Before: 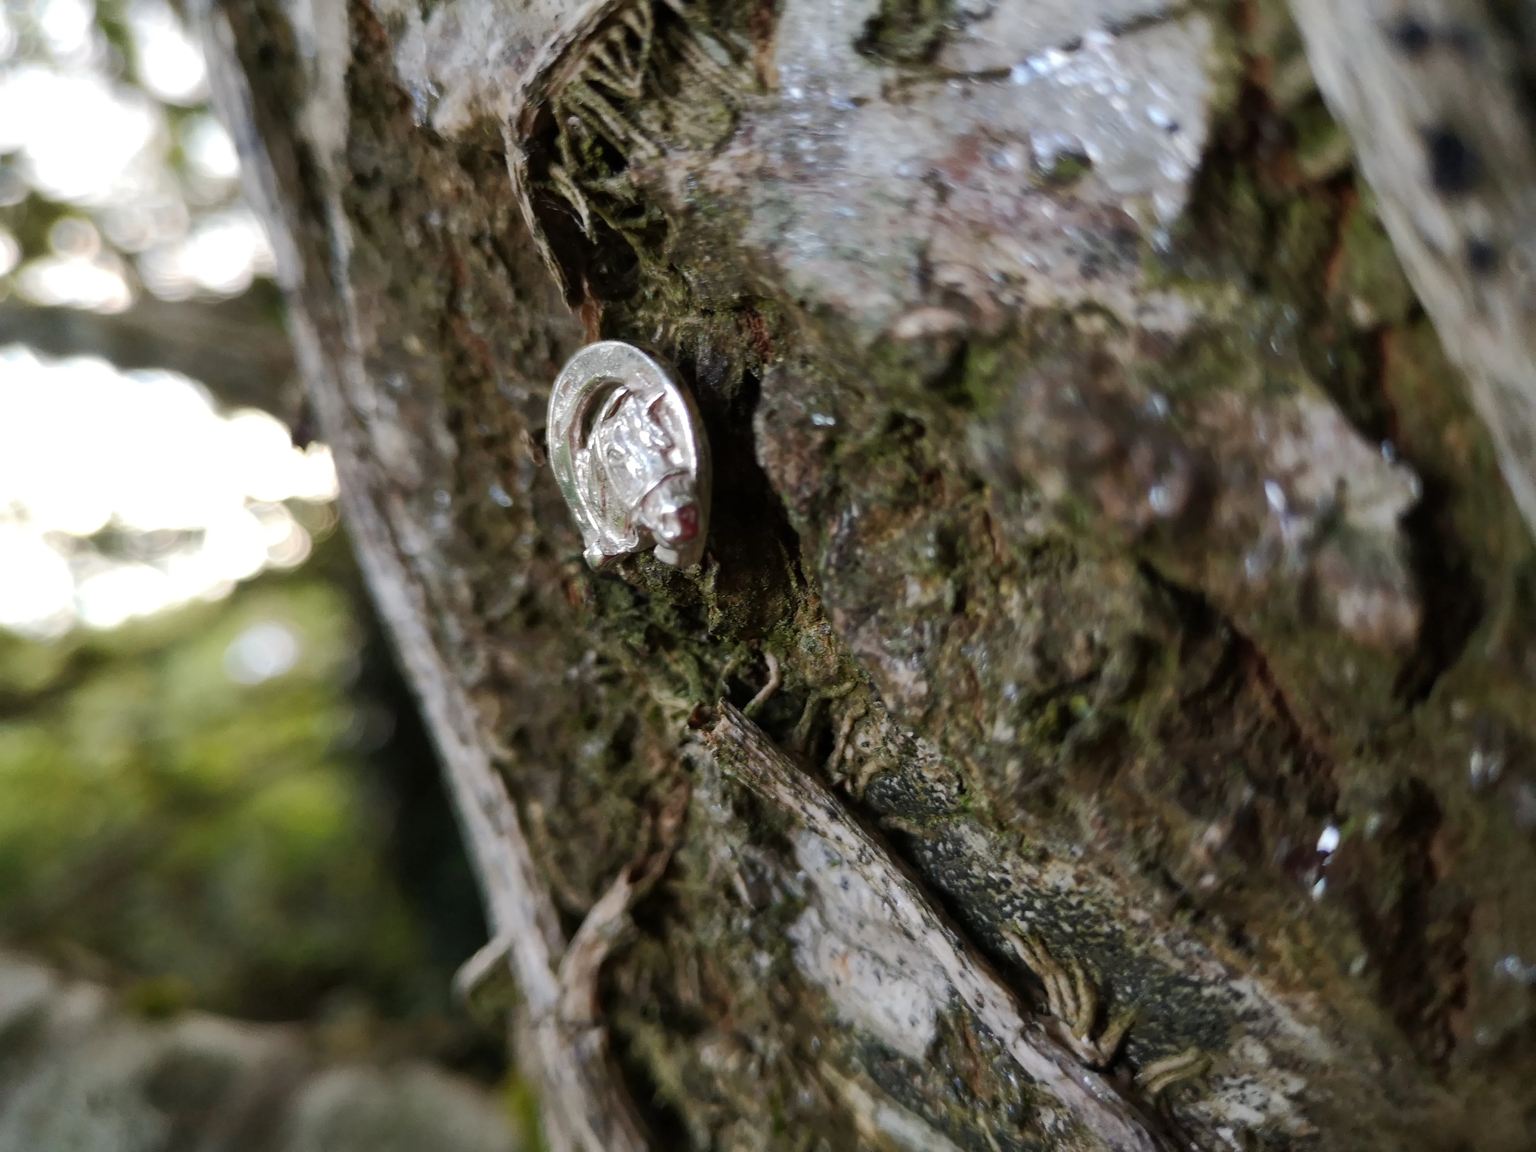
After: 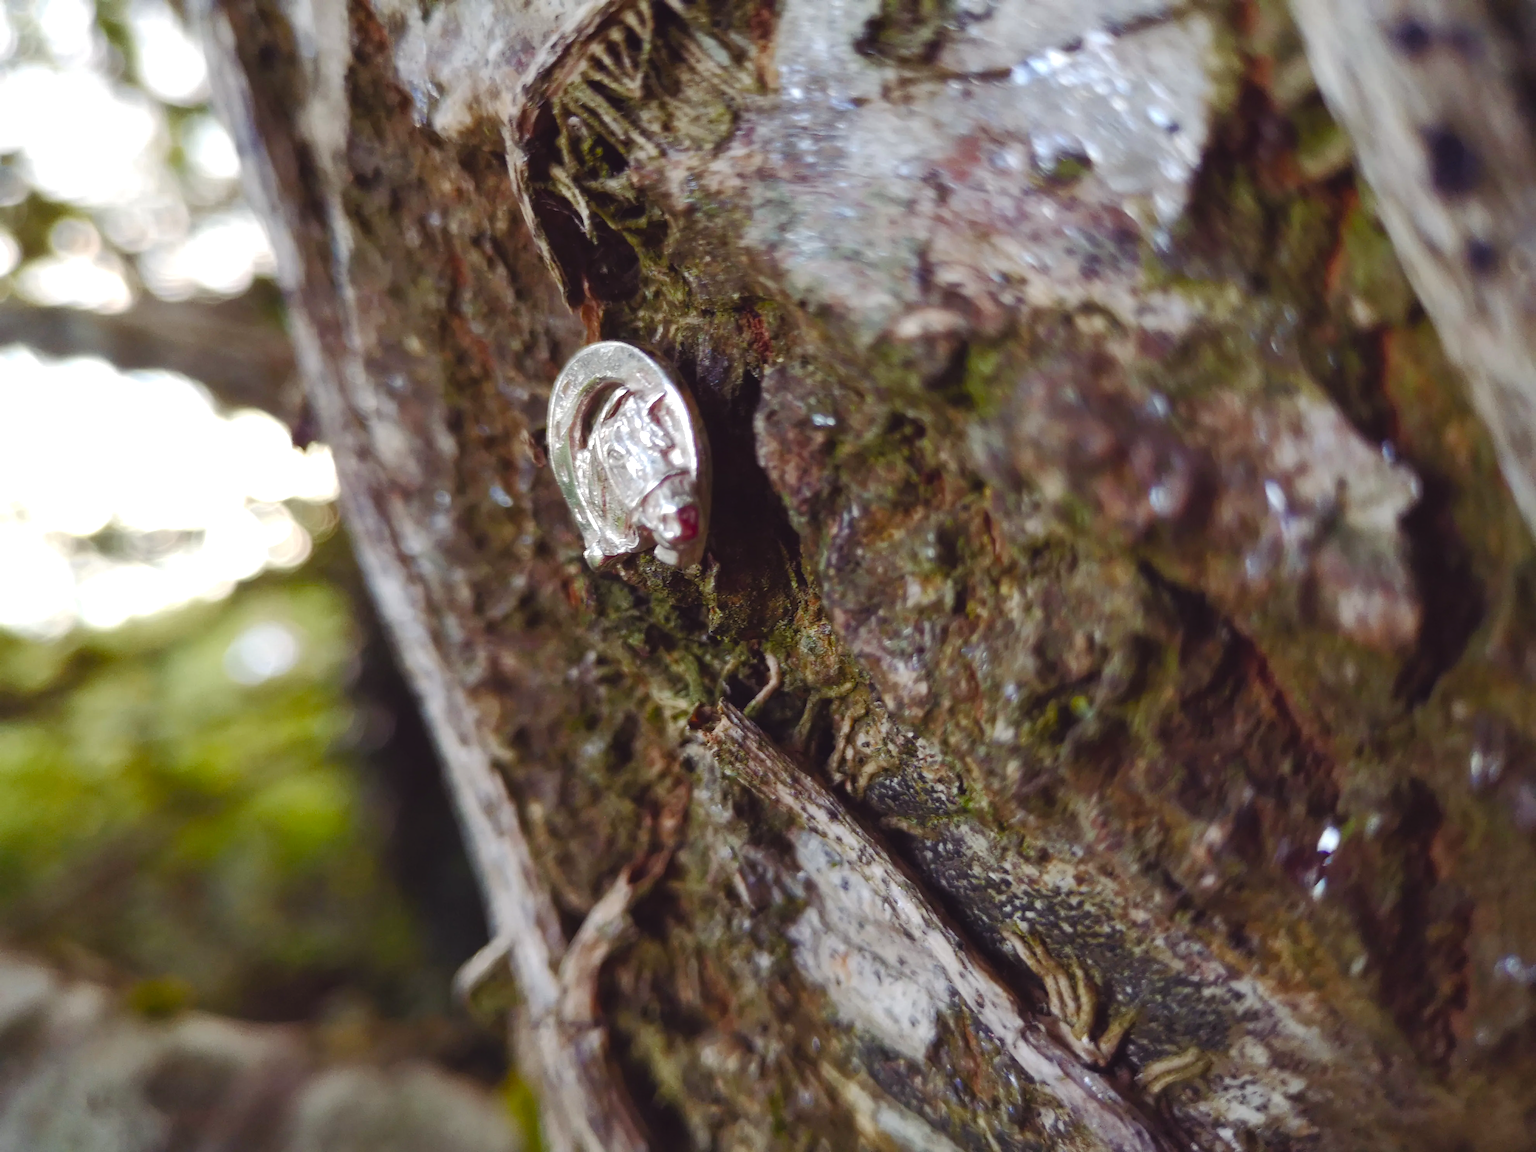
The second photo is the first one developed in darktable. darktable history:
exposure: exposure 0.202 EV, compensate highlight preservation false
color balance rgb: shadows lift › luminance 0.715%, shadows lift › chroma 6.796%, shadows lift › hue 300.29°, power › hue 171.04°, global offset › luminance 0.754%, perceptual saturation grading › global saturation 20%, perceptual saturation grading › highlights -25.112%, perceptual saturation grading › shadows 49.588%, global vibrance 9.418%
